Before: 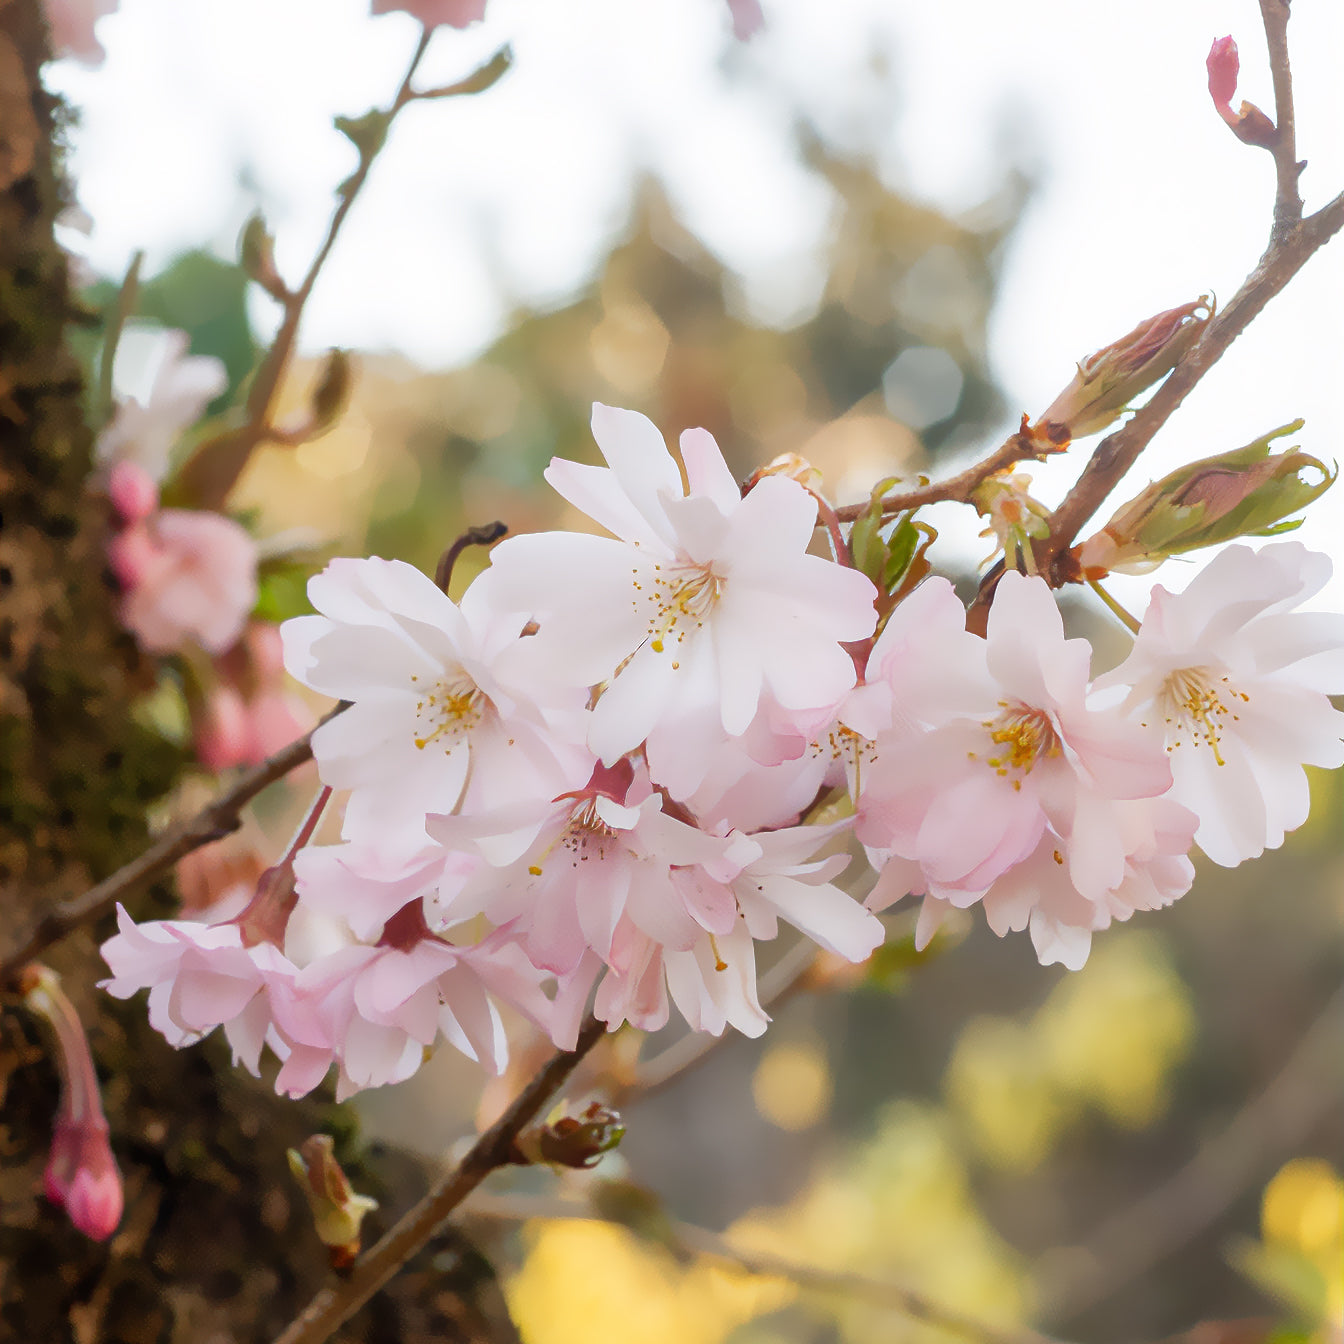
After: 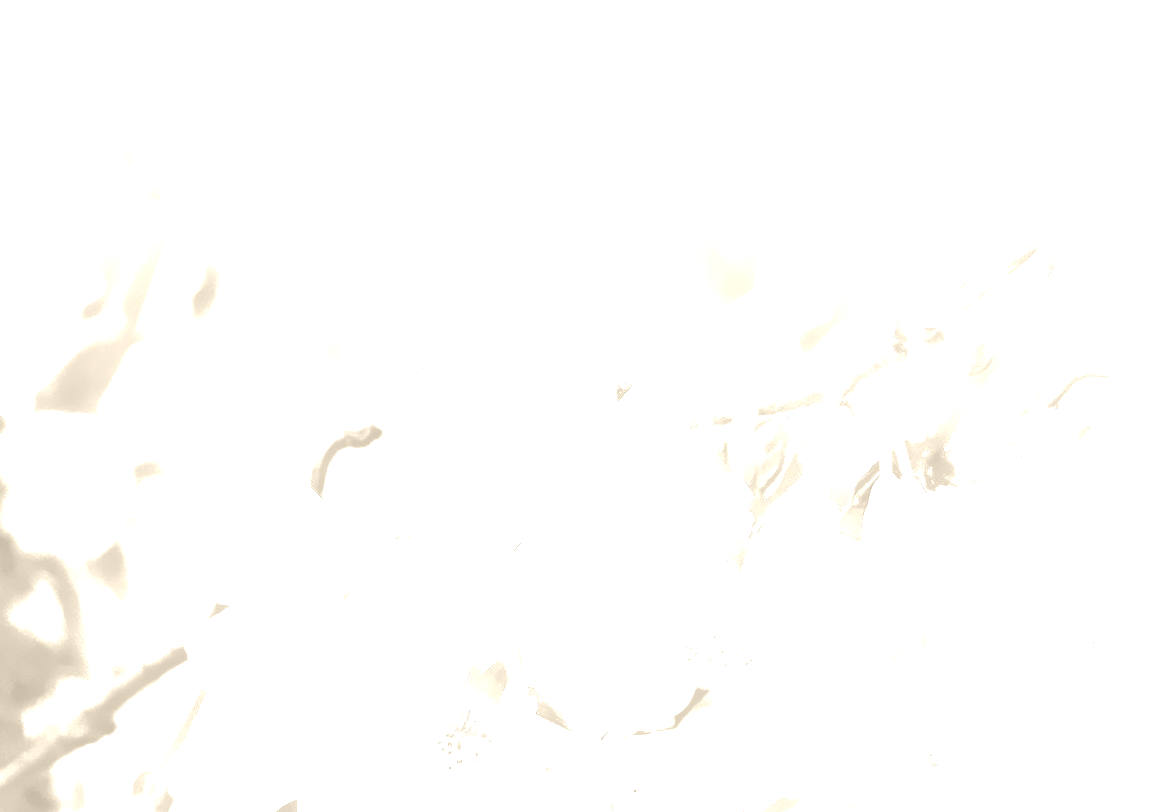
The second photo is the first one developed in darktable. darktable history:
colorize: hue 36°, saturation 71%, lightness 80.79%
local contrast: mode bilateral grid, contrast 10, coarseness 25, detail 115%, midtone range 0.2
exposure: black level correction 0, exposure 2.327 EV, compensate exposure bias true, compensate highlight preservation false
base curve: curves: ch0 [(0, 0) (0.564, 0.291) (0.802, 0.731) (1, 1)]
tone equalizer: on, module defaults
crop and rotate: left 9.345%, top 7.22%, right 4.982%, bottom 32.331%
